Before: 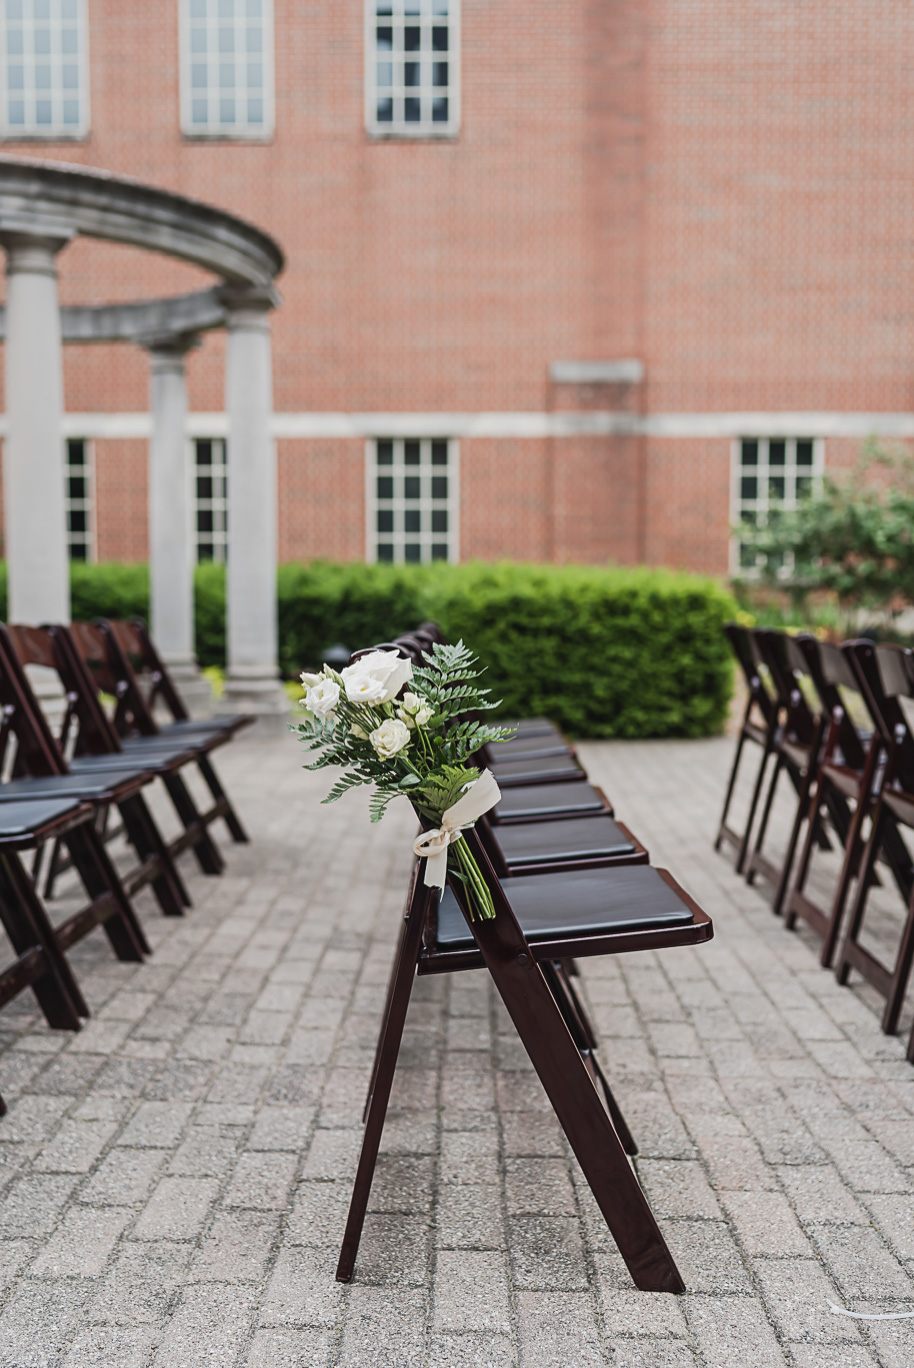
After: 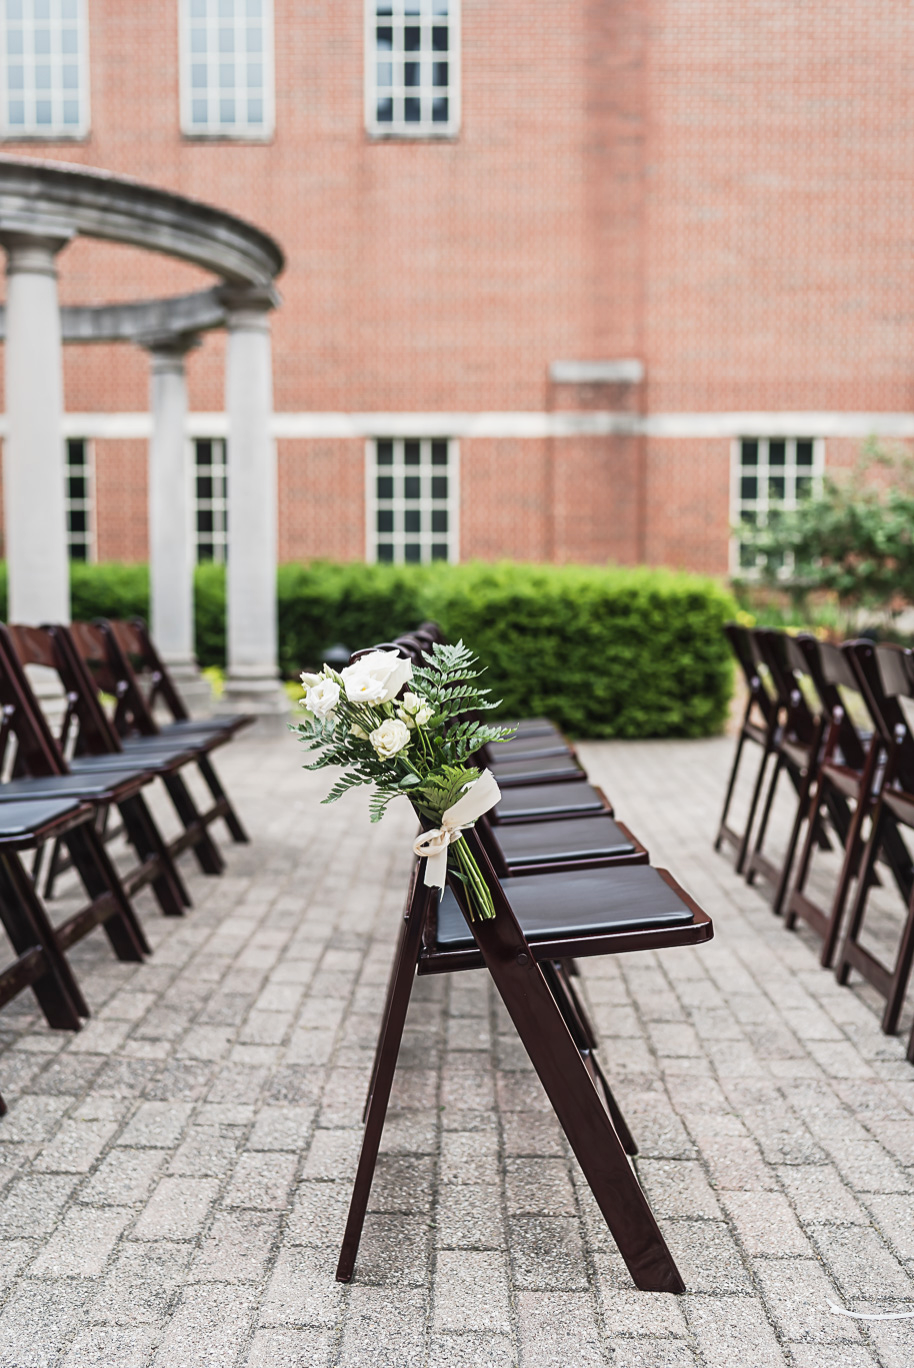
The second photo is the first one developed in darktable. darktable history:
base curve: curves: ch0 [(0, 0) (0.666, 0.806) (1, 1)], preserve colors none
local contrast: mode bilateral grid, contrast 20, coarseness 50, detail 119%, midtone range 0.2
